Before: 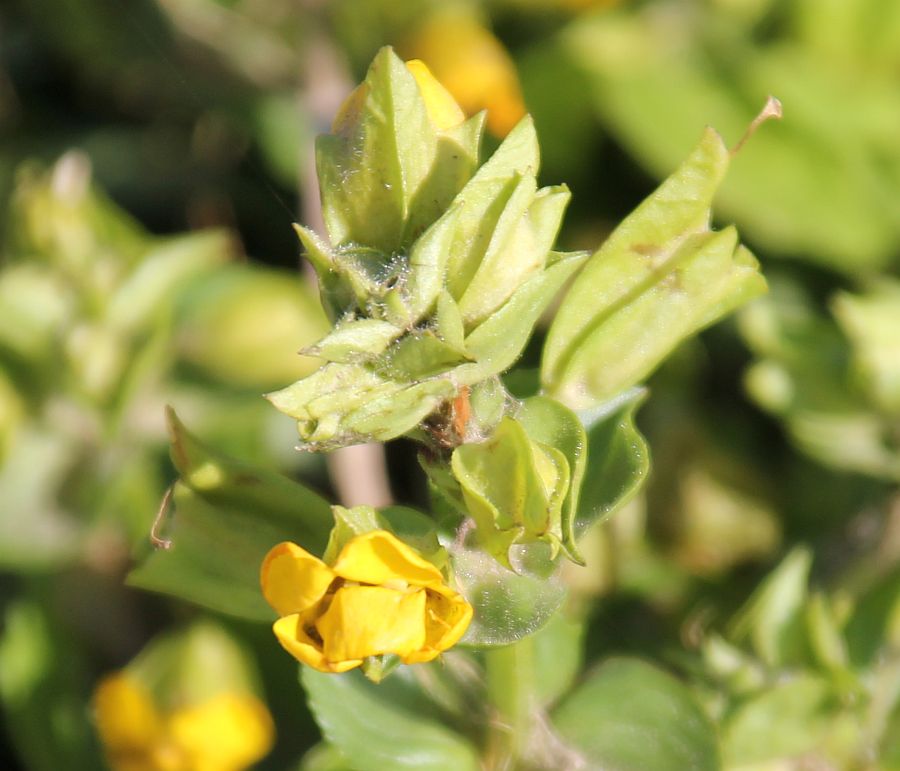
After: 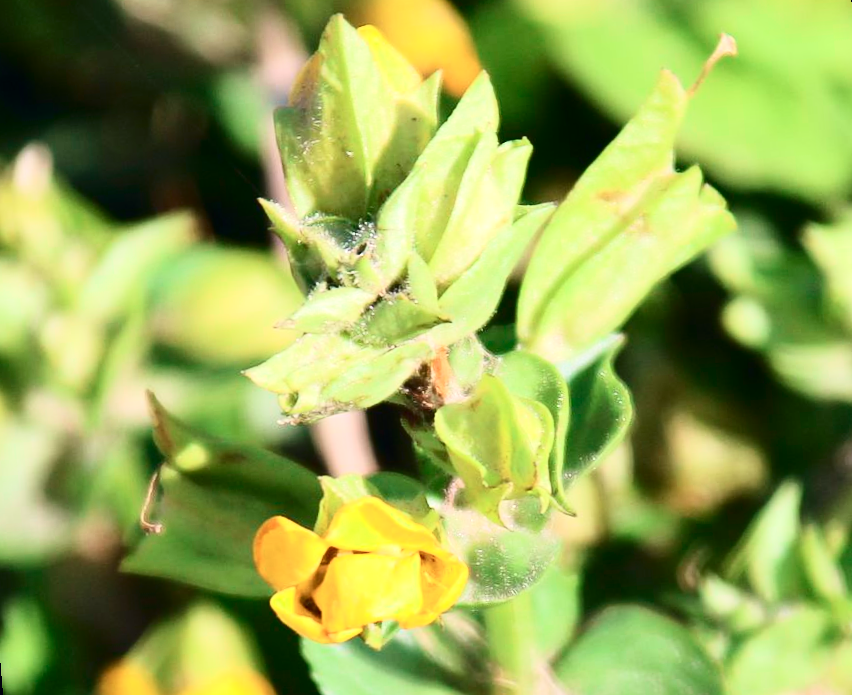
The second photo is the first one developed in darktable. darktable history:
rotate and perspective: rotation -4.57°, crop left 0.054, crop right 0.944, crop top 0.087, crop bottom 0.914
exposure: exposure 0.128 EV, compensate highlight preservation false
tone curve: curves: ch0 [(0, 0) (0.236, 0.124) (0.373, 0.304) (0.542, 0.593) (0.737, 0.873) (1, 1)]; ch1 [(0, 0) (0.399, 0.328) (0.488, 0.484) (0.598, 0.624) (1, 1)]; ch2 [(0, 0) (0.448, 0.405) (0.523, 0.511) (0.592, 0.59) (1, 1)], color space Lab, independent channels, preserve colors none
